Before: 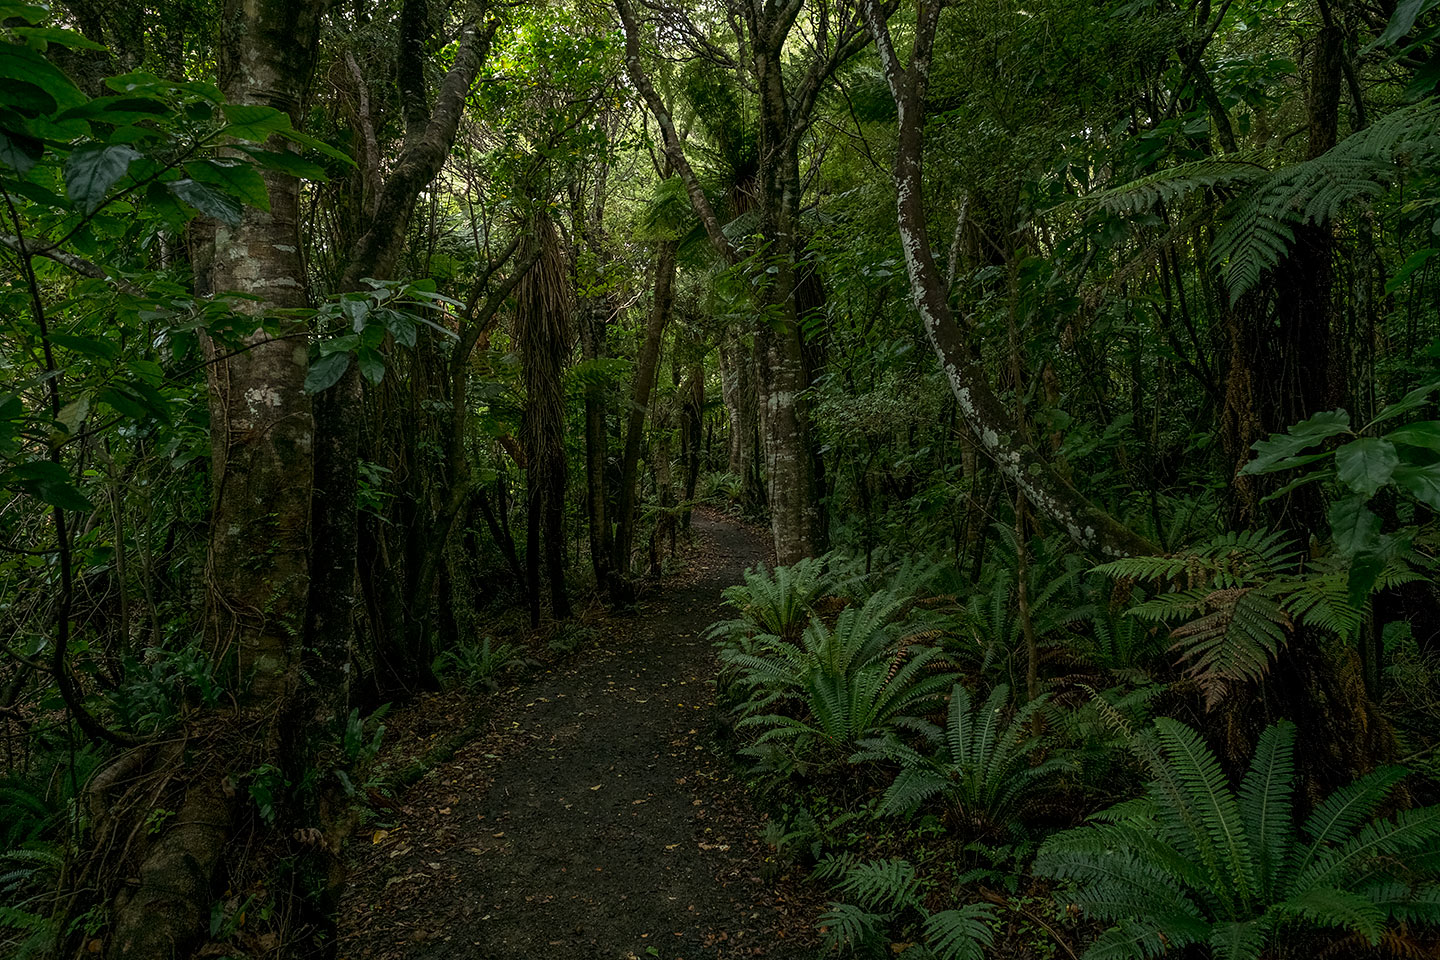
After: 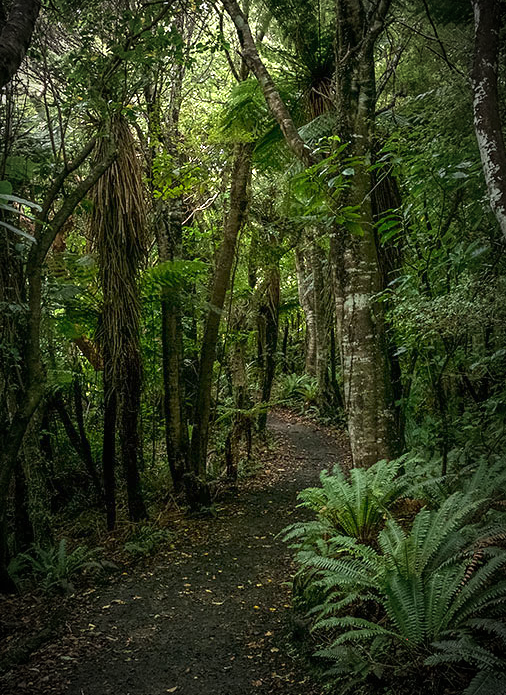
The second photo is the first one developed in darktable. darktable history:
tone equalizer: on, module defaults
exposure: black level correction 0, exposure 1.2 EV, compensate highlight preservation false
vignetting: fall-off start 67.5%, fall-off radius 67.23%, brightness -0.813, automatic ratio true
crop and rotate: left 29.476%, top 10.214%, right 35.32%, bottom 17.333%
